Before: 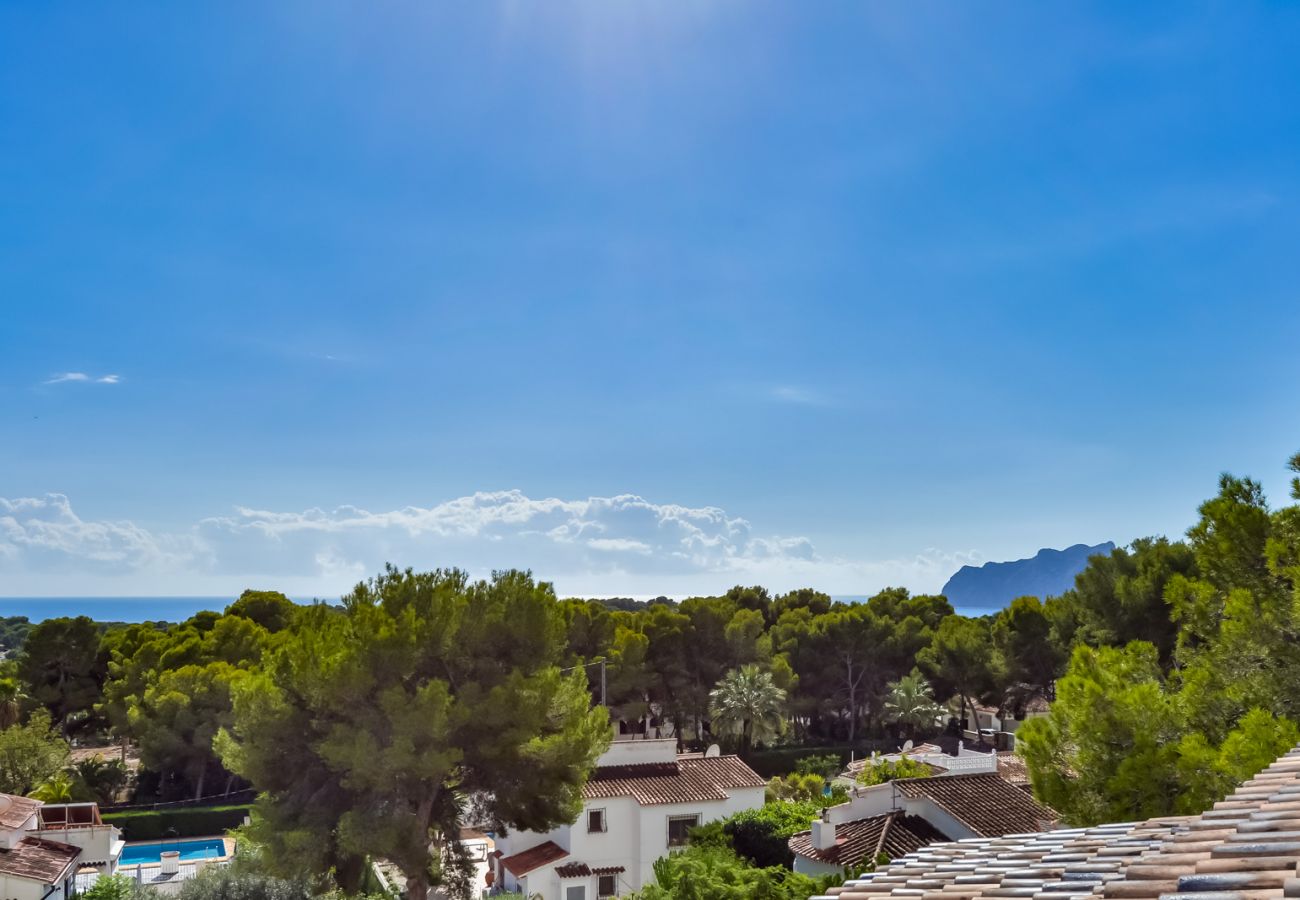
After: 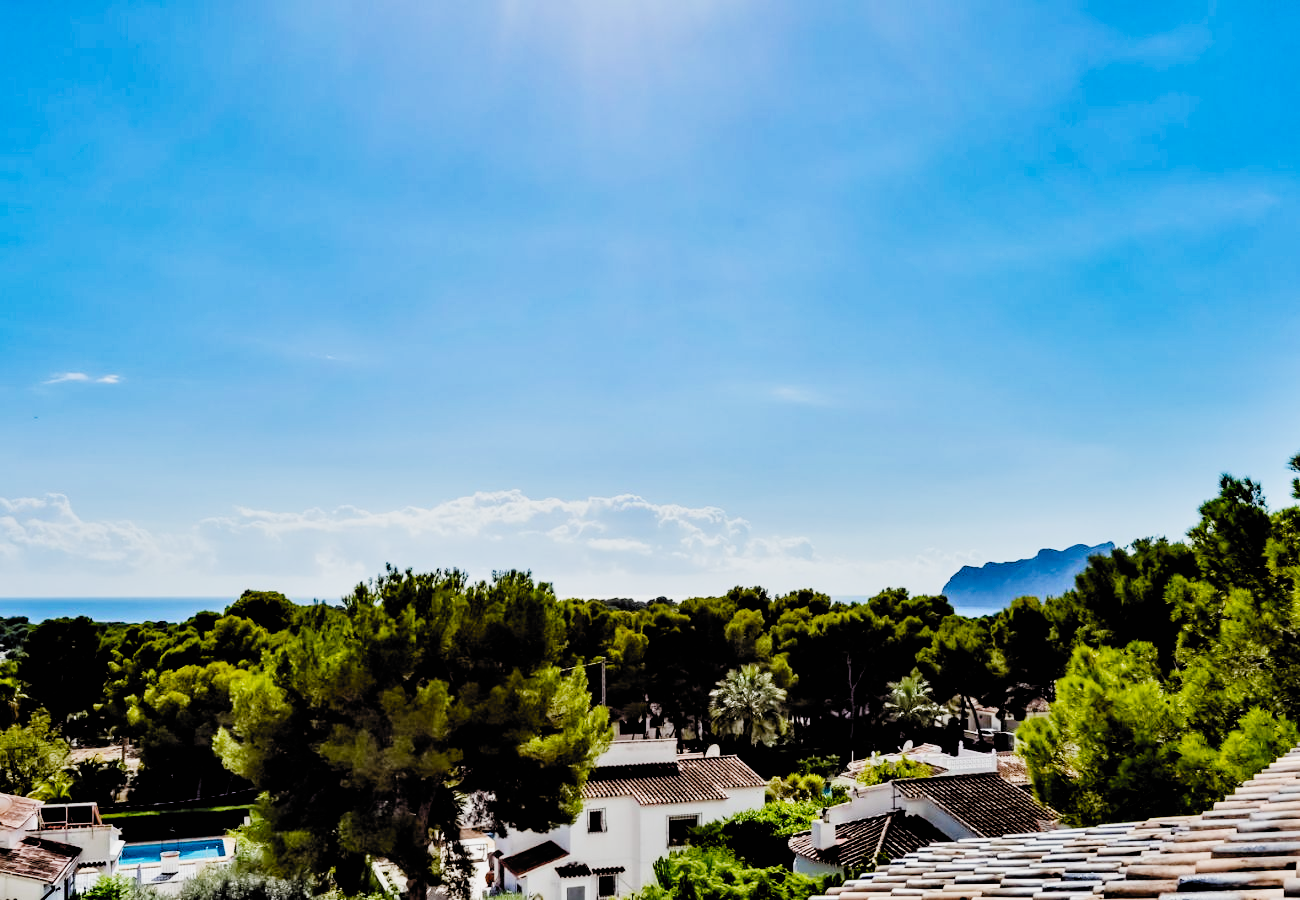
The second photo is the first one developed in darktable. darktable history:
contrast brightness saturation: contrast 0.2, brightness 0.15, saturation 0.14
contrast equalizer: y [[0.546, 0.552, 0.554, 0.554, 0.552, 0.546], [0.5 ×6], [0.5 ×6], [0 ×6], [0 ×6]]
filmic rgb: black relative exposure -2.85 EV, white relative exposure 4.56 EV, hardness 1.77, contrast 1.25, preserve chrominance no, color science v5 (2021)
